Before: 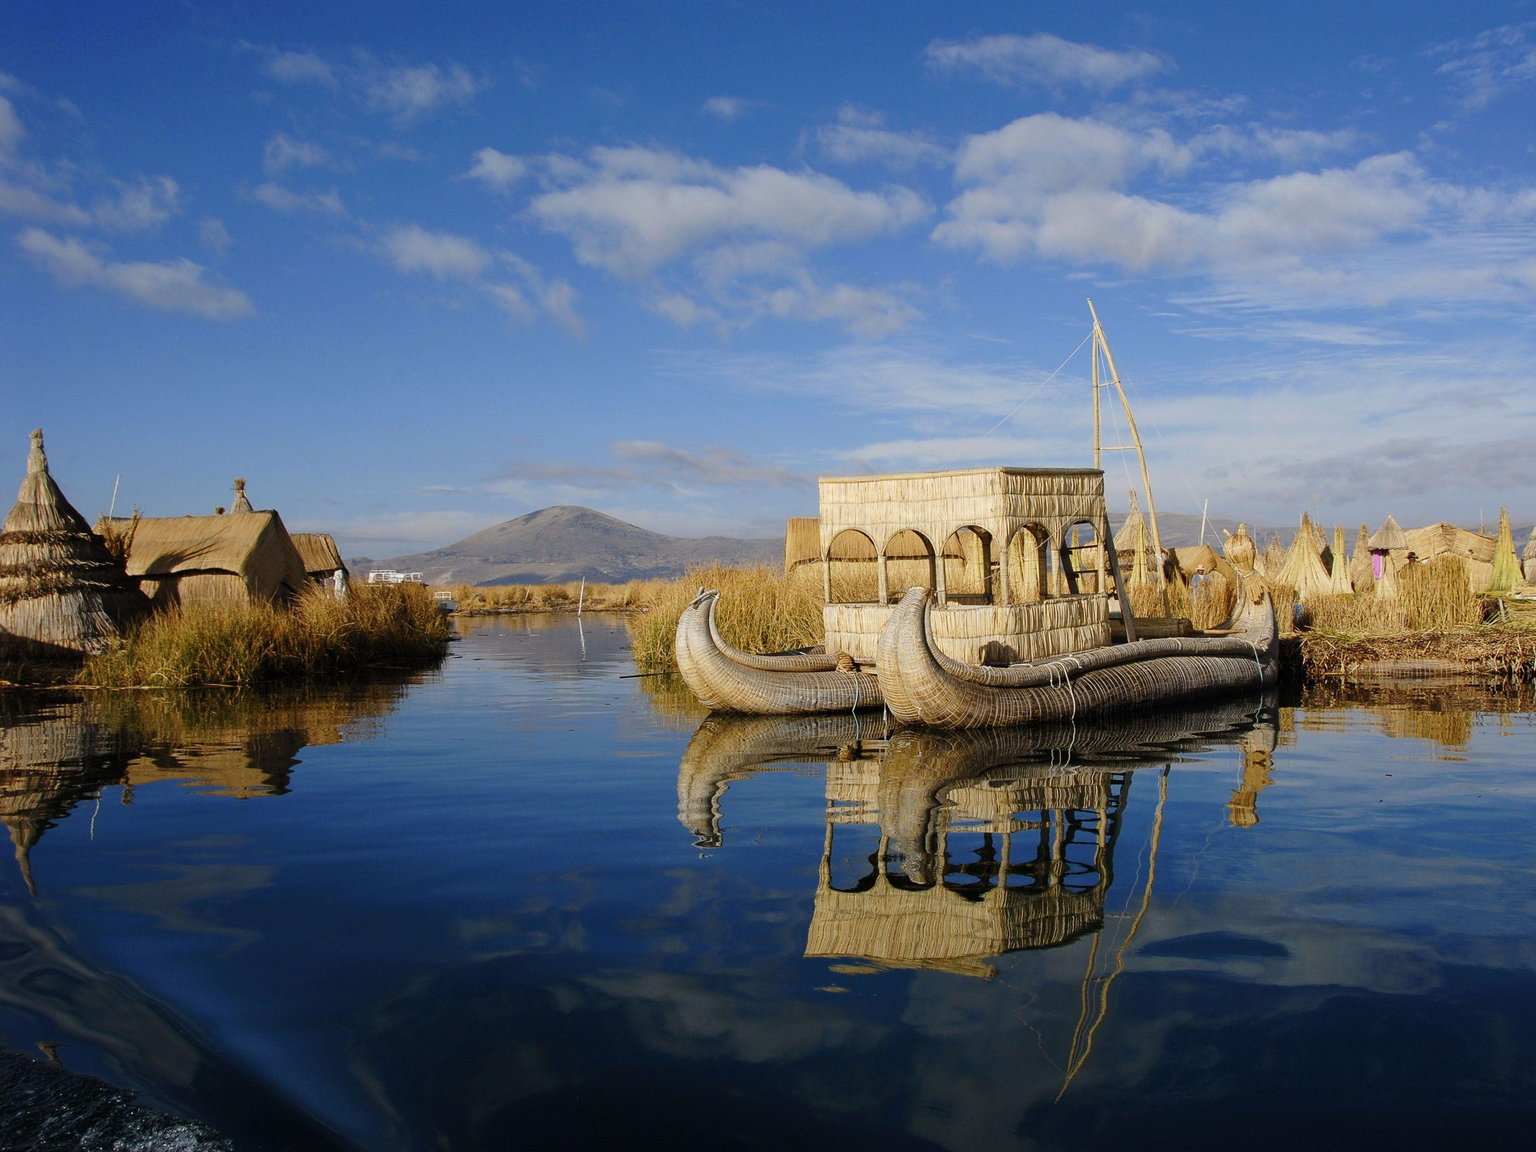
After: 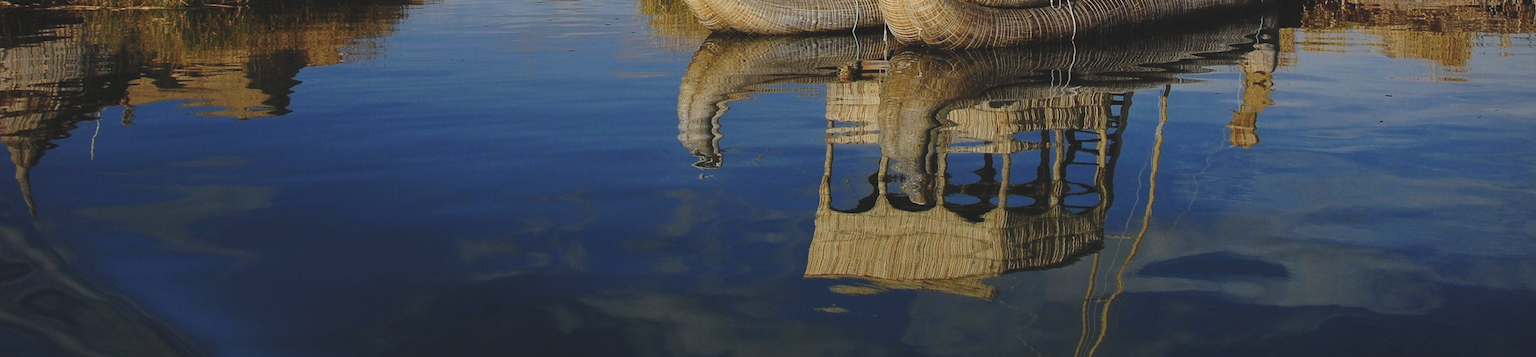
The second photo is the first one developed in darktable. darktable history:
exposure: black level correction -0.014, exposure -0.188 EV, compensate highlight preservation false
vignetting: fall-off radius 62.68%, dithering 8-bit output
crop and rotate: top 59.035%, bottom 9.871%
